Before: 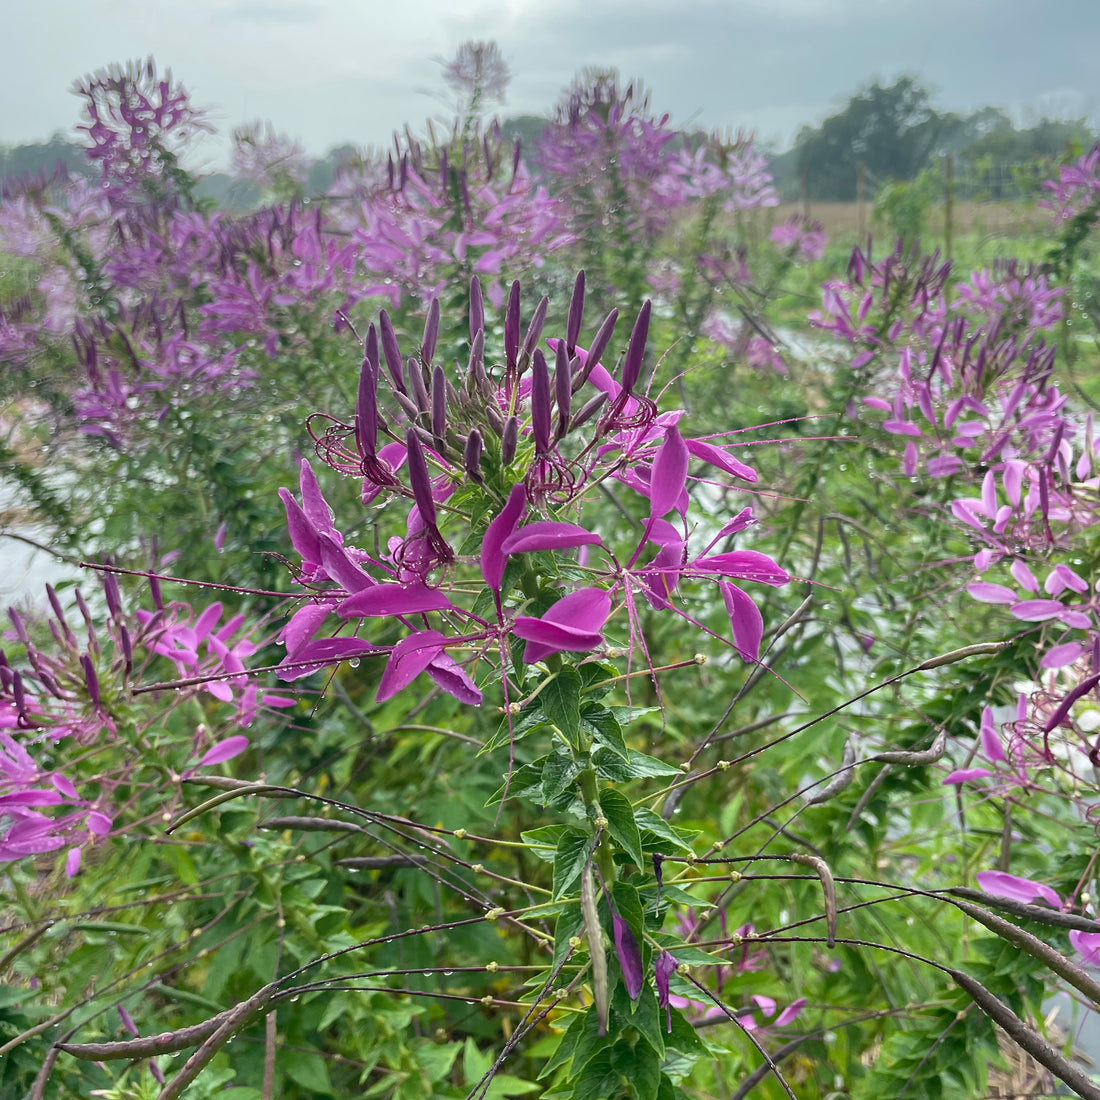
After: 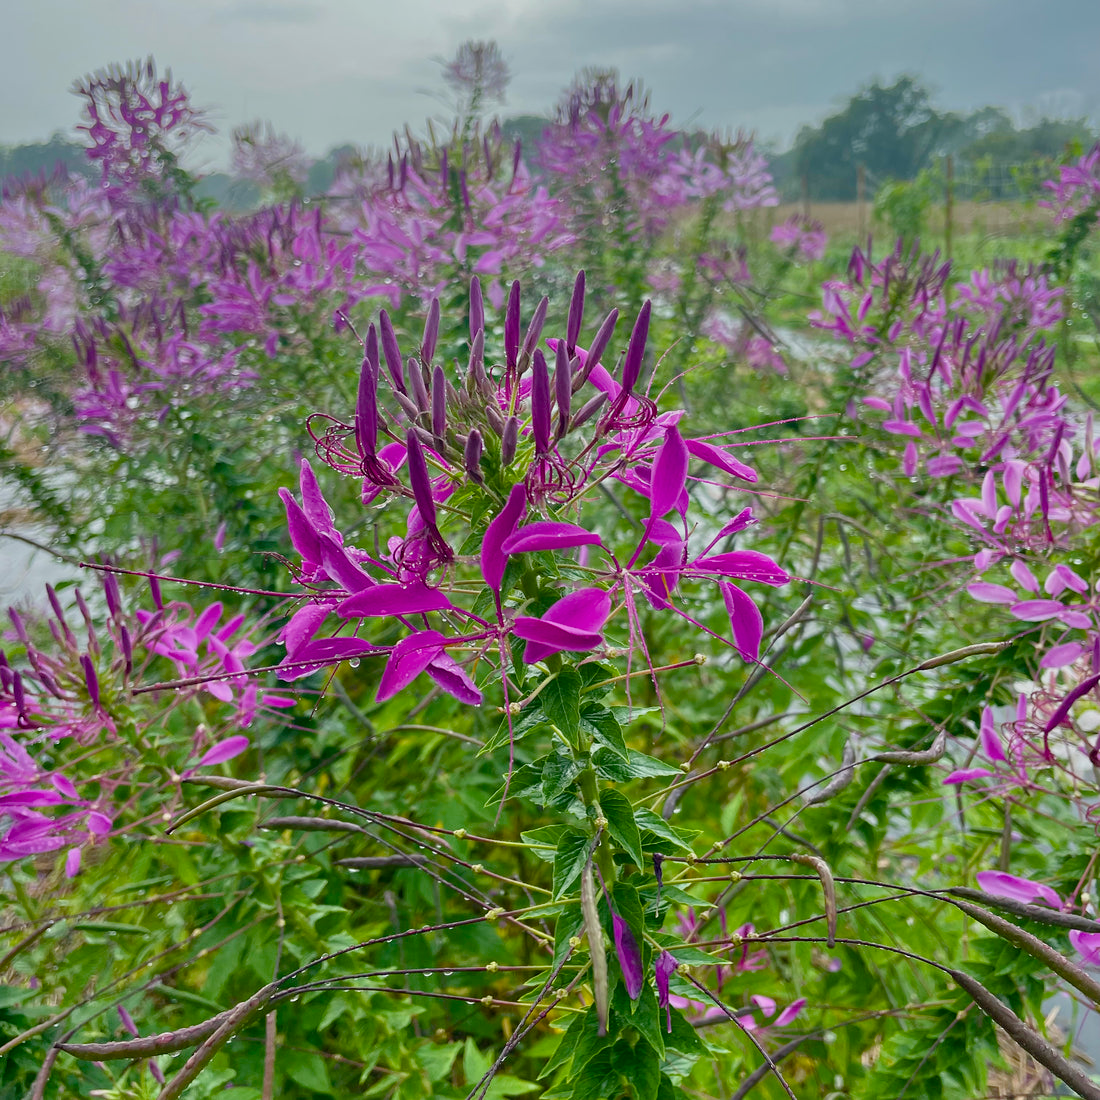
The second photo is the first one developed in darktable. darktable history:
color balance rgb: perceptual saturation grading › global saturation 20%, perceptual saturation grading › highlights -25.832%, perceptual saturation grading › shadows 49.512%, global vibrance 20%
tone equalizer: -8 EV -0.002 EV, -7 EV 0.004 EV, -6 EV -0.04 EV, -5 EV 0.015 EV, -4 EV -0.013 EV, -3 EV 0.035 EV, -2 EV -0.048 EV, -1 EV -0.314 EV, +0 EV -0.565 EV
